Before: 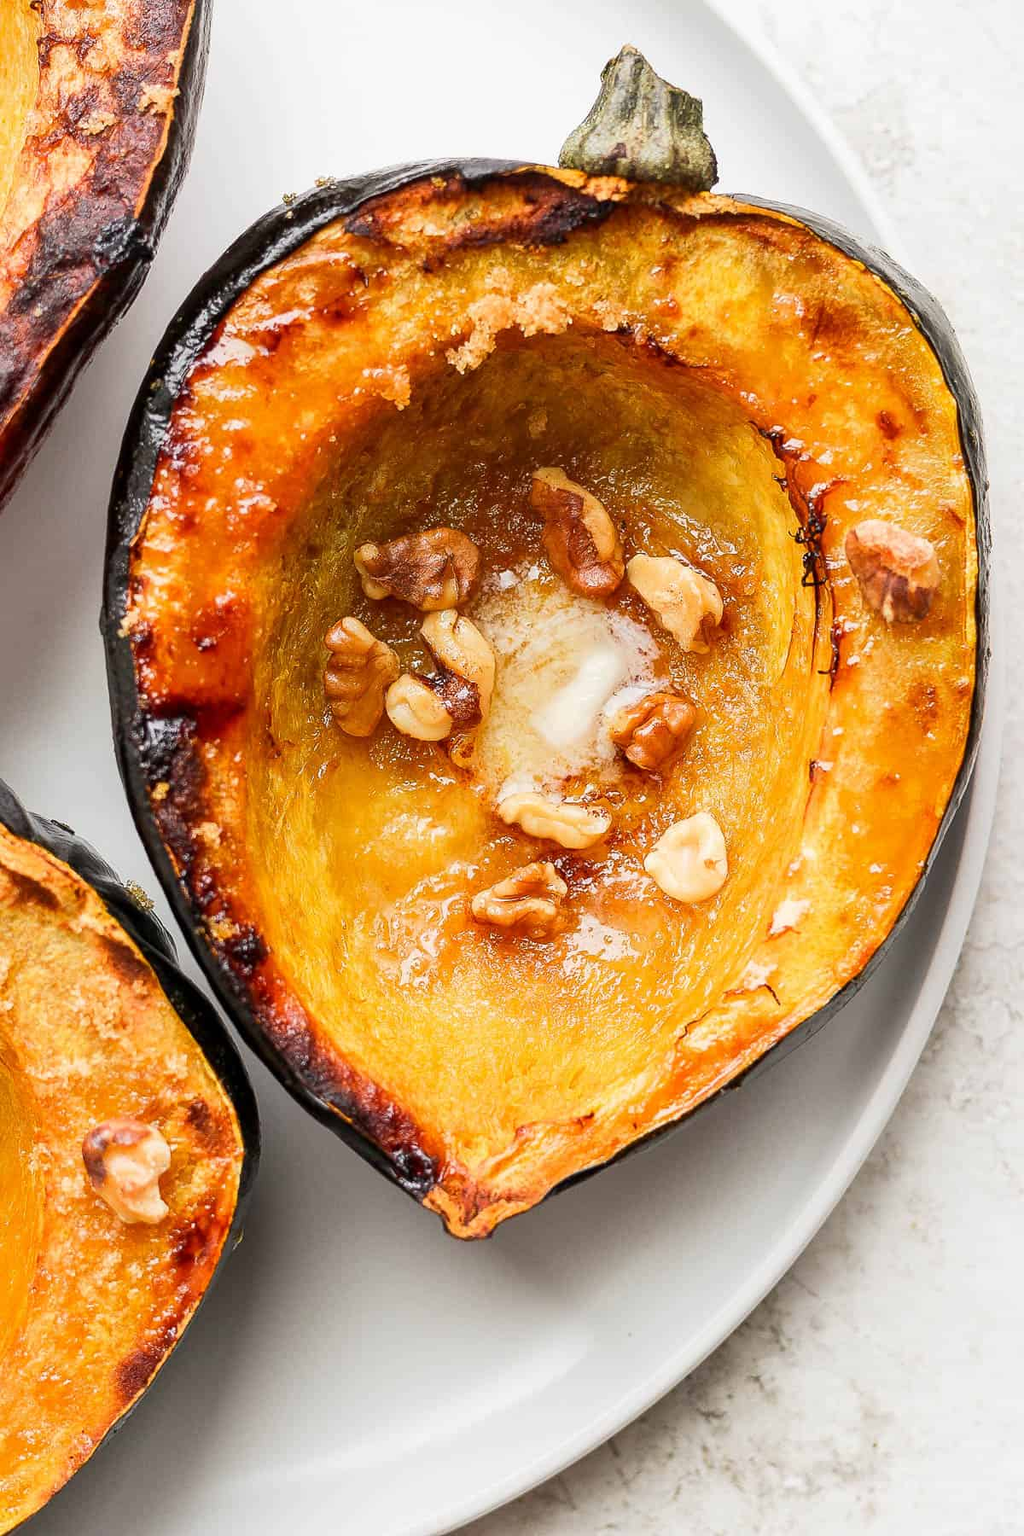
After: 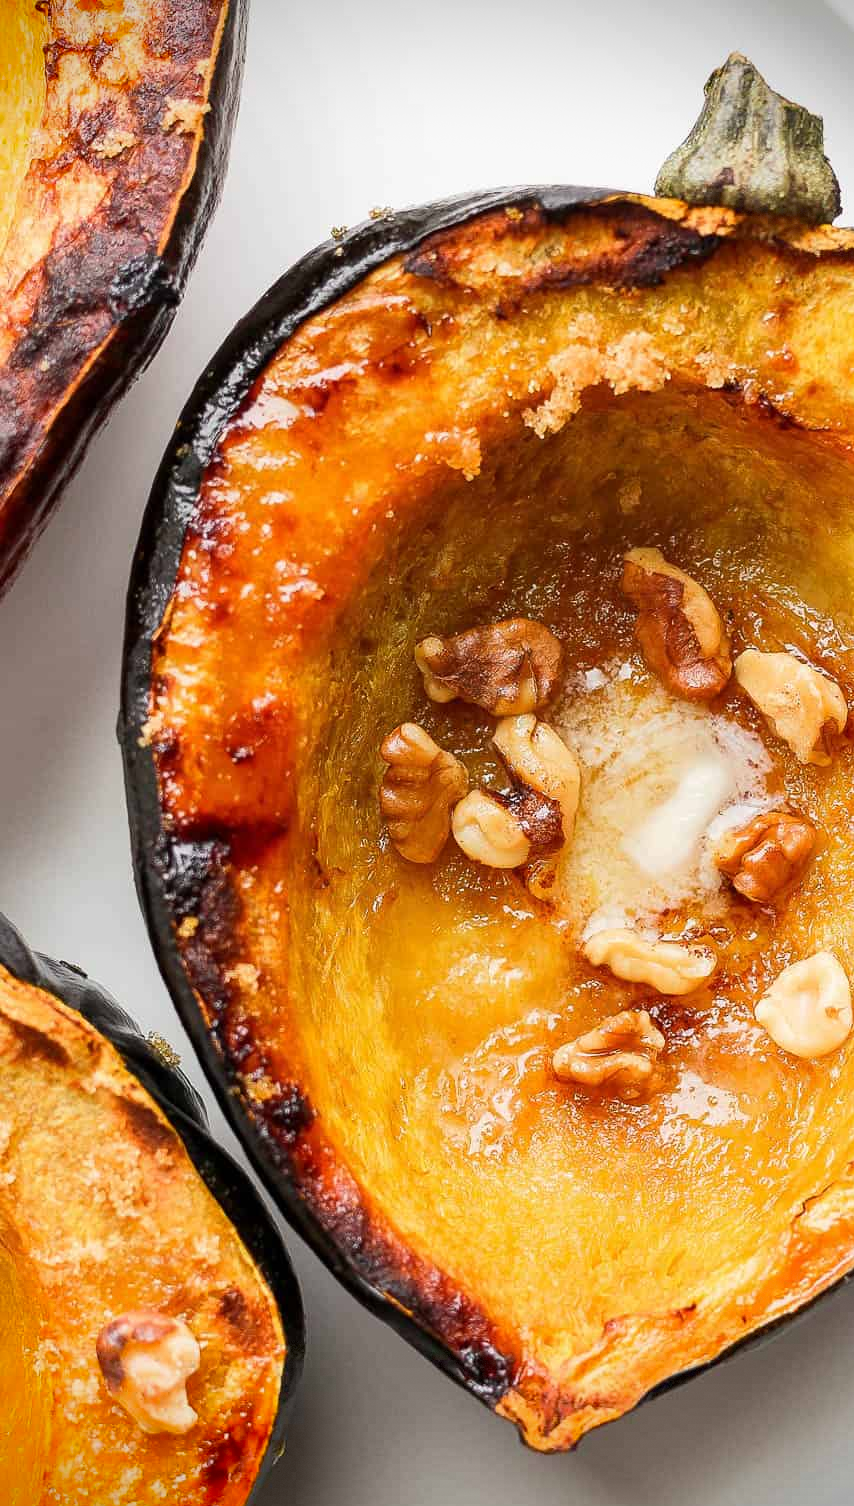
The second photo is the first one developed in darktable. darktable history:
vignetting: fall-off start 97.12%, saturation 0.376, width/height ratio 1.184, dithering 8-bit output, unbound false
crop: right 28.772%, bottom 16.288%
